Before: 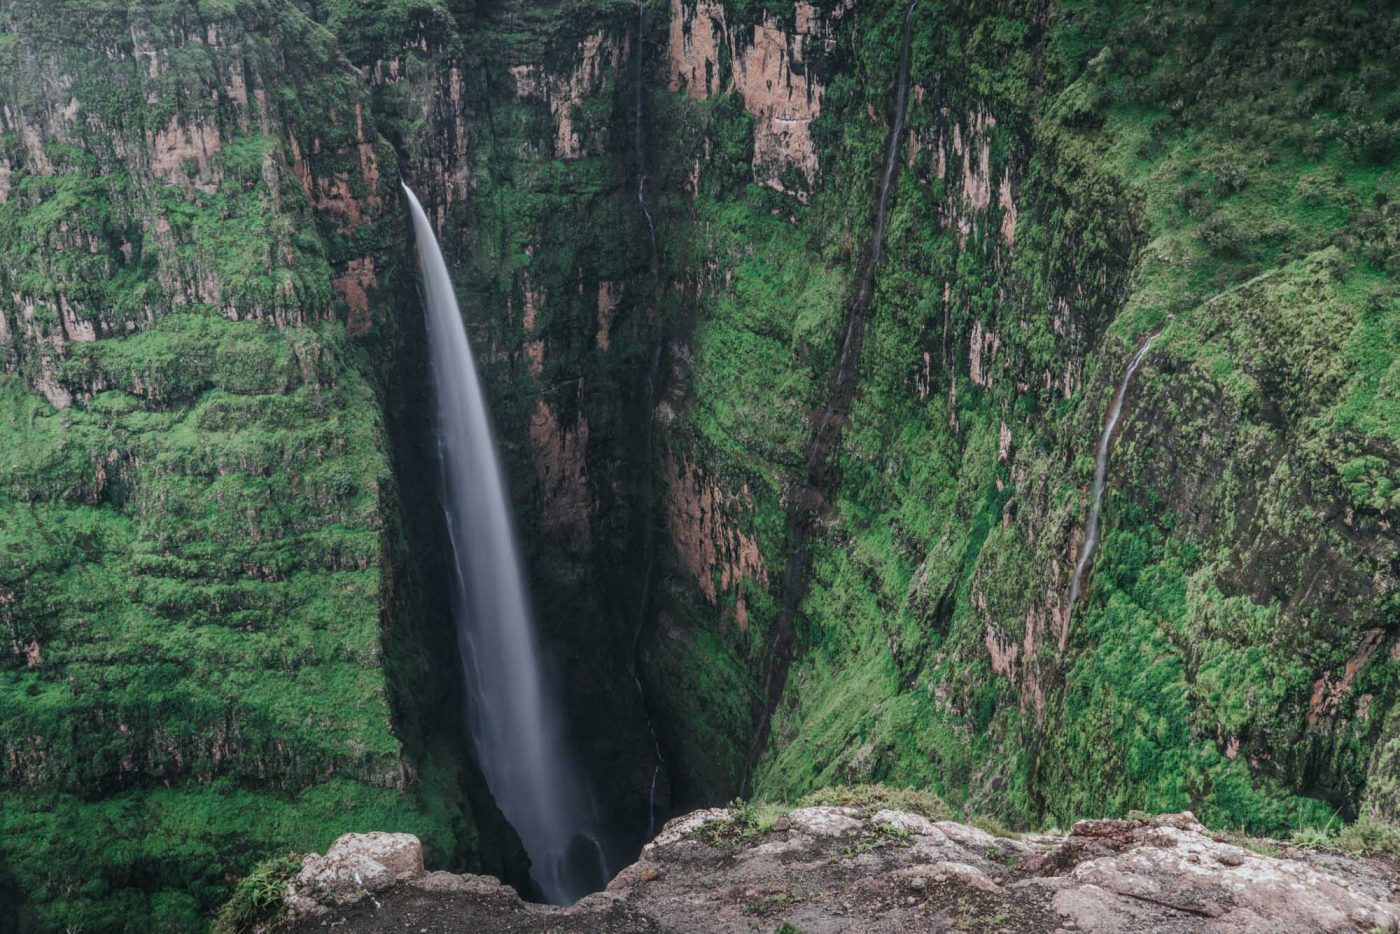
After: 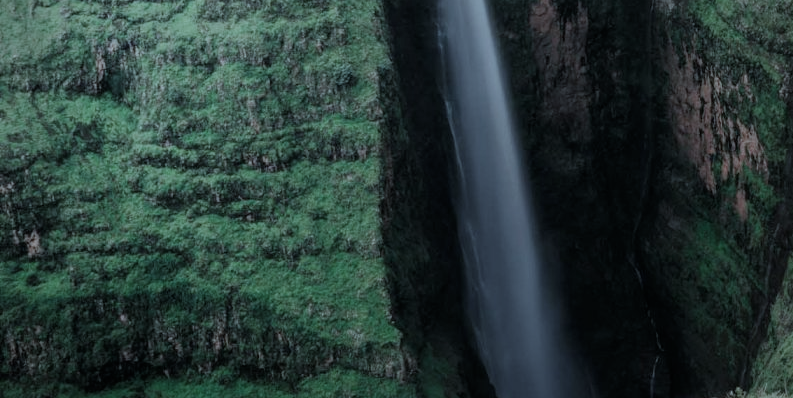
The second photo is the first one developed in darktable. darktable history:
vignetting: fall-off radius 94.18%, brightness -0.815, unbound false
shadows and highlights: shadows -39.28, highlights 63.4, soften with gaussian
color correction: highlights a* -13.11, highlights b* -17.76, saturation 0.698
crop: top 43.982%, right 43.344%, bottom 13.323%
filmic rgb: black relative exposure -7.28 EV, white relative exposure 5.05 EV, threshold 5.98 EV, hardness 3.22, enable highlight reconstruction true
